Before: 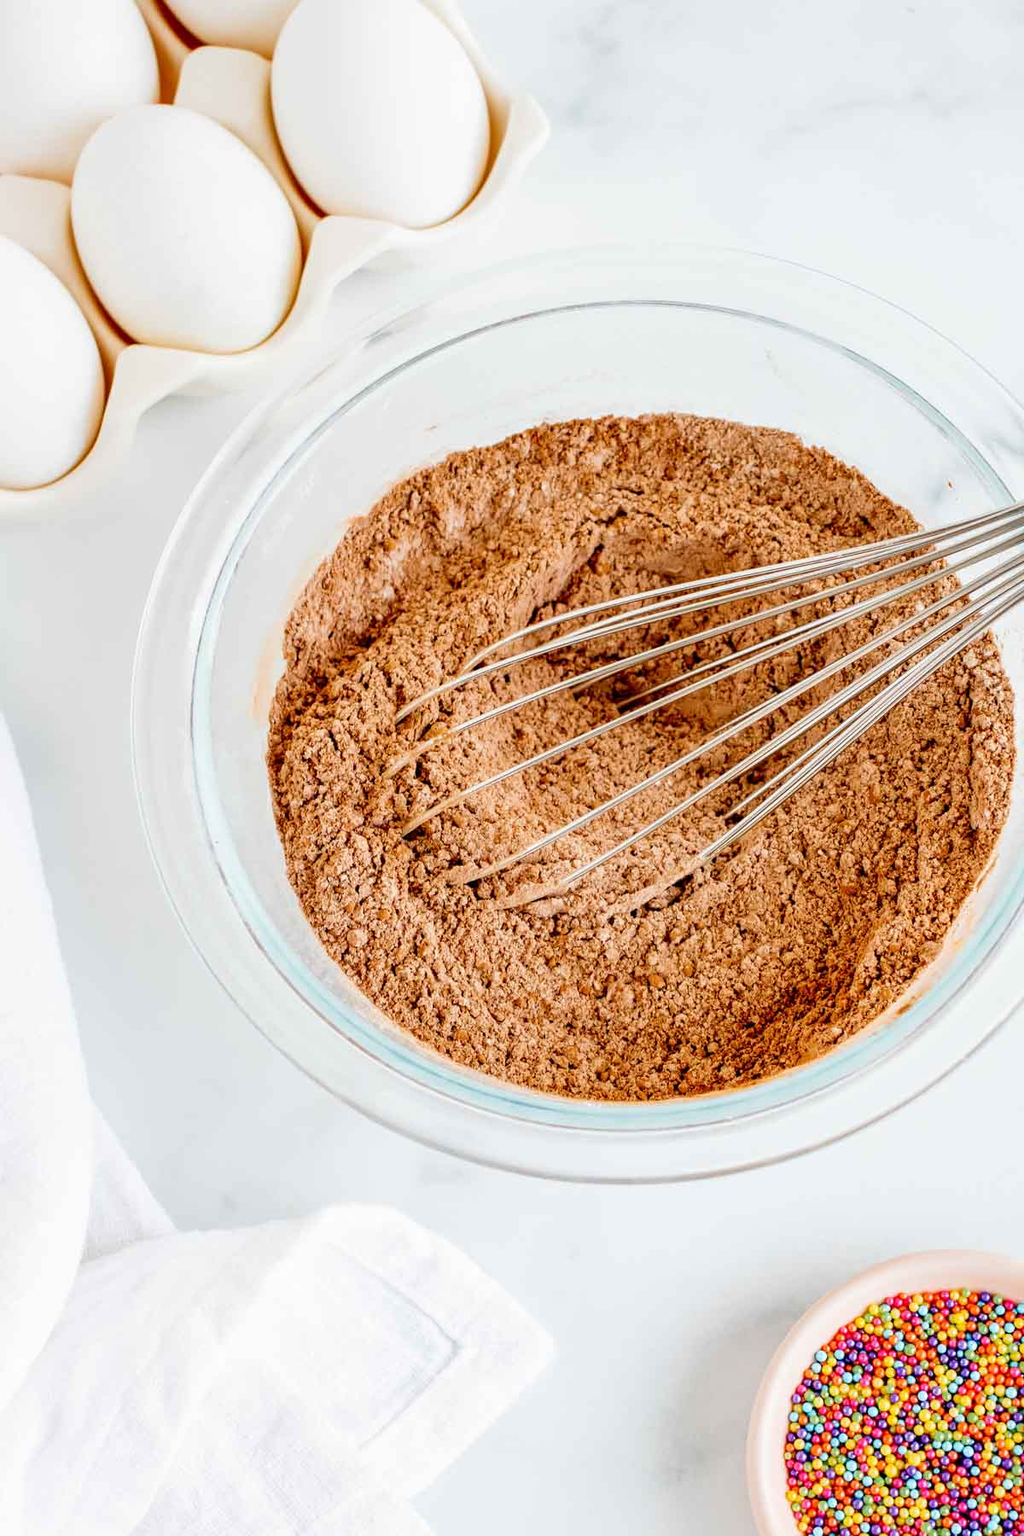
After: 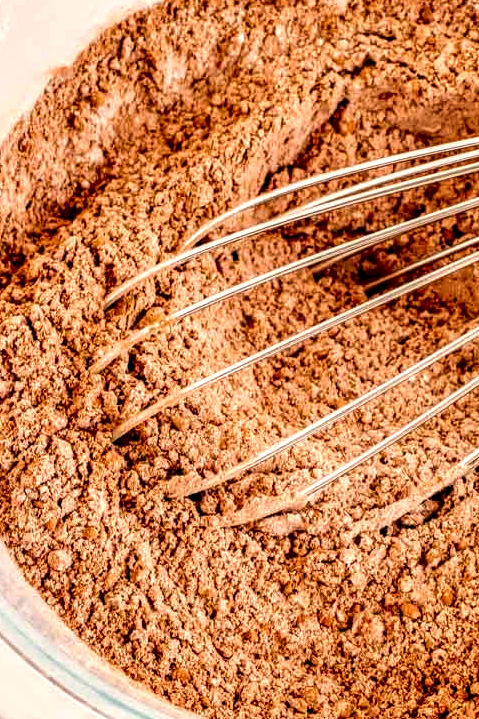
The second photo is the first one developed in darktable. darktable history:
crop: left 30%, top 30%, right 30%, bottom 30%
local contrast: highlights 60%, shadows 60%, detail 160%
white balance: red 1.127, blue 0.943
